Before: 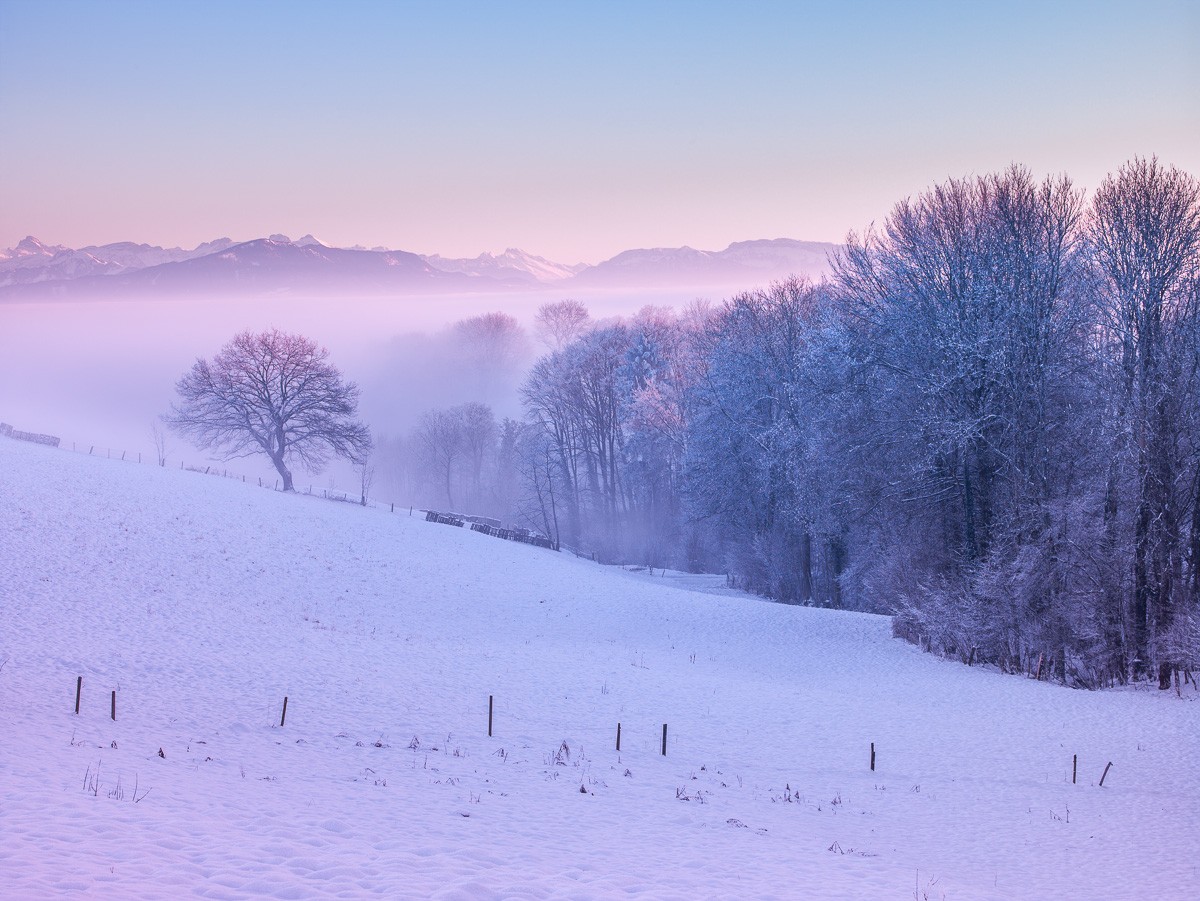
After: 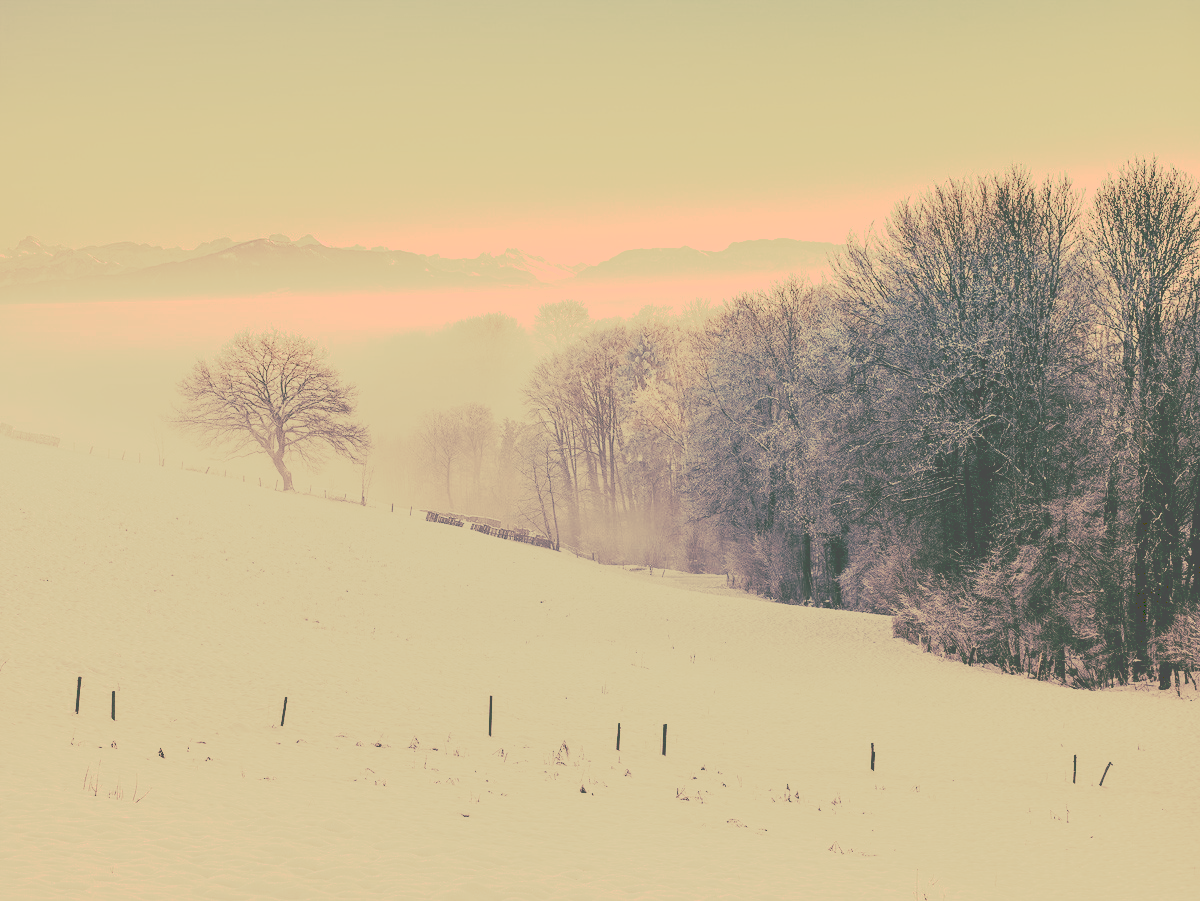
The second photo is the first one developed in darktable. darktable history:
tone curve: curves: ch0 [(0, 0) (0.003, 0.309) (0.011, 0.309) (0.025, 0.309) (0.044, 0.309) (0.069, 0.306) (0.1, 0.306) (0.136, 0.308) (0.177, 0.31) (0.224, 0.311) (0.277, 0.333) (0.335, 0.381) (0.399, 0.467) (0.468, 0.572) (0.543, 0.672) (0.623, 0.744) (0.709, 0.795) (0.801, 0.819) (0.898, 0.845) (1, 1)], preserve colors none
color look up table: target L [93.11, 87.74, 89.46, 77.92, 78.09, 62.79, 65.22, 55.36, 52.11, 48.43, 42.34, 23.58, 20.46, 203.09, 83.82, 73.54, 76.16, 66.55, 61.81, 67.96, 55.91, 49.31, 38.18, 31.65, 34.18, 15.4, 20.35, 97.17, 91.42, 79.5, 87.54, 72.39, 62.44, 64.45, 57.13, 77.18, 49.86, 34.83, 36.61, 29.98, 20.53, 24.89, 12.61, 65.34, 62.07, 54, 48.05, 40.25, 23.8], target a [12.39, 10.24, 7.982, -30.99, -38.35, -38.34, -10.84, -18.5, -26.3, -36.79, -11.2, -69.57, -62.68, 0, 20.05, 31.25, 38.45, 40.34, 16.28, 46.62, 6.306, 25.53, 1.848, -2.144, 14.18, -49.46, -62.47, 13.7, 28.27, 9.417, 35.01, 20.71, 1.36, 1.815, 40.92, 27.74, 18.98, -0.65, 12.5, 4.344, -62.82, 3.03, -41.19, -19.67, -5.715, -13.65, -19.14, -6.979, -64.52], target b [68.51, 56.11, 65.48, 43.77, 48.16, 36.68, 31.11, 34.7, 20.76, 28.18, 22.12, 39.77, 34.38, -0.002, 53.32, 49.85, 43.02, 41.09, 29.62, 38.24, 34.81, 16.85, 10.46, 53.66, 58.01, 25.66, 34.19, 64.36, 59.2, 40.17, 53.45, 35.99, 25.09, 16.69, 17.77, 37.99, 8.851, -4.988, -15.79, -15.7, 34.49, -1.336, 20.82, 22.63, 20.68, 7.313, 12.09, 1.145, -1.802], num patches 49
